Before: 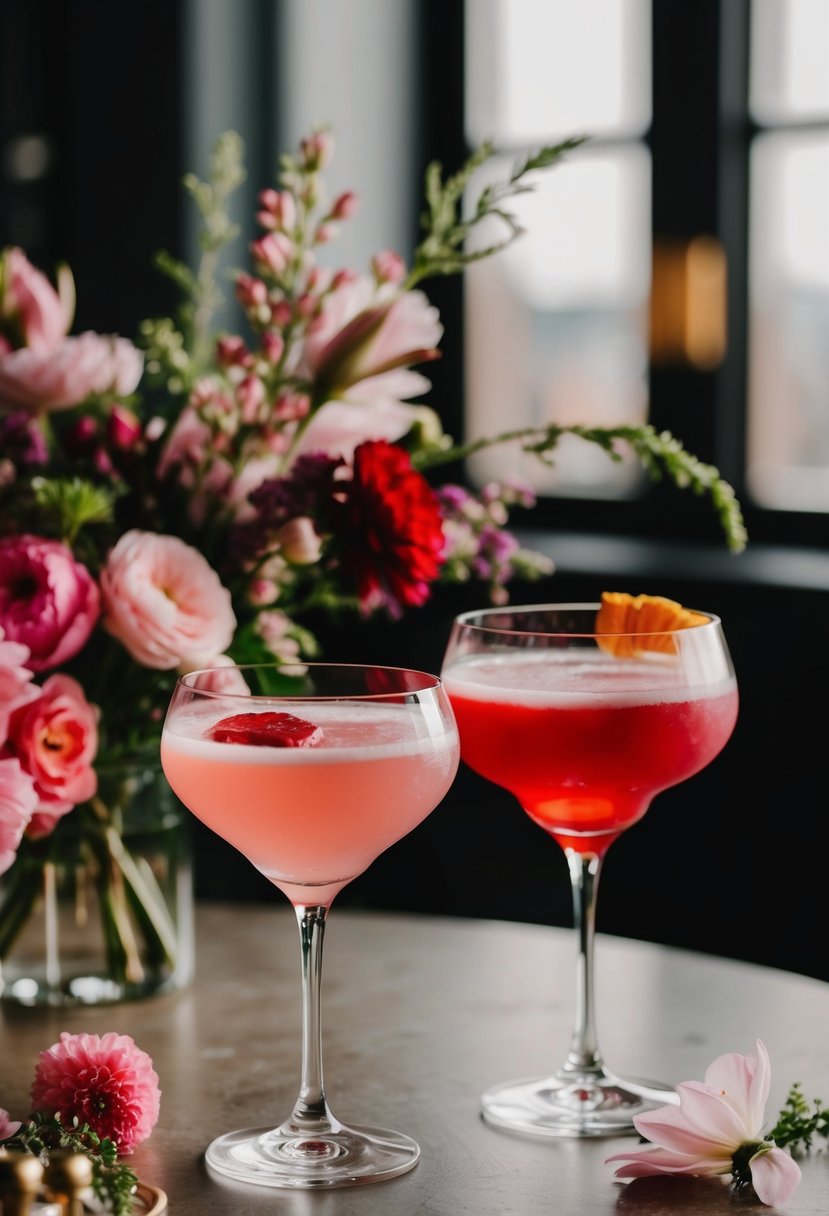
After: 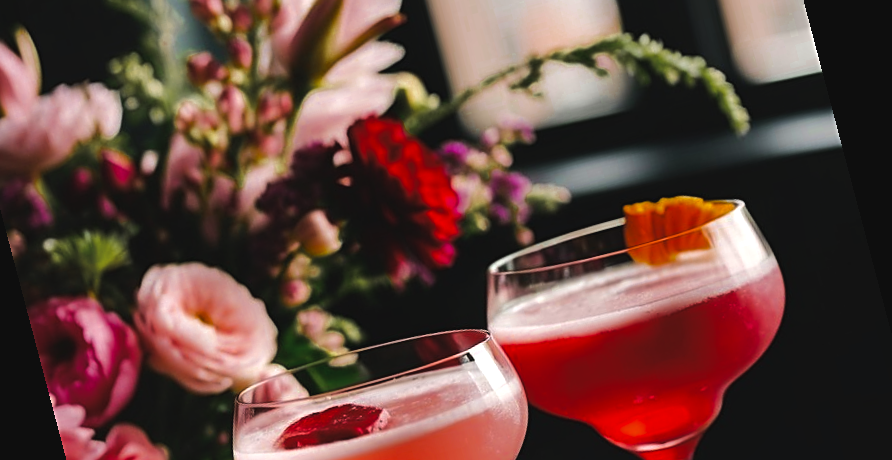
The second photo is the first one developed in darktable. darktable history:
color balance rgb: global offset › luminance 0.71%, perceptual saturation grading › global saturation -11.5%, perceptual brilliance grading › highlights 17.77%, perceptual brilliance grading › mid-tones 31.71%, perceptual brilliance grading › shadows -31.01%, global vibrance 50%
sharpen: on, module defaults
shadows and highlights: shadows 25, highlights -25
rotate and perspective: rotation -14.8°, crop left 0.1, crop right 0.903, crop top 0.25, crop bottom 0.748
crop: top 11.166%, bottom 22.168%
color zones: curves: ch0 [(0.11, 0.396) (0.195, 0.36) (0.25, 0.5) (0.303, 0.412) (0.357, 0.544) (0.75, 0.5) (0.967, 0.328)]; ch1 [(0, 0.468) (0.112, 0.512) (0.202, 0.6) (0.25, 0.5) (0.307, 0.352) (0.357, 0.544) (0.75, 0.5) (0.963, 0.524)]
